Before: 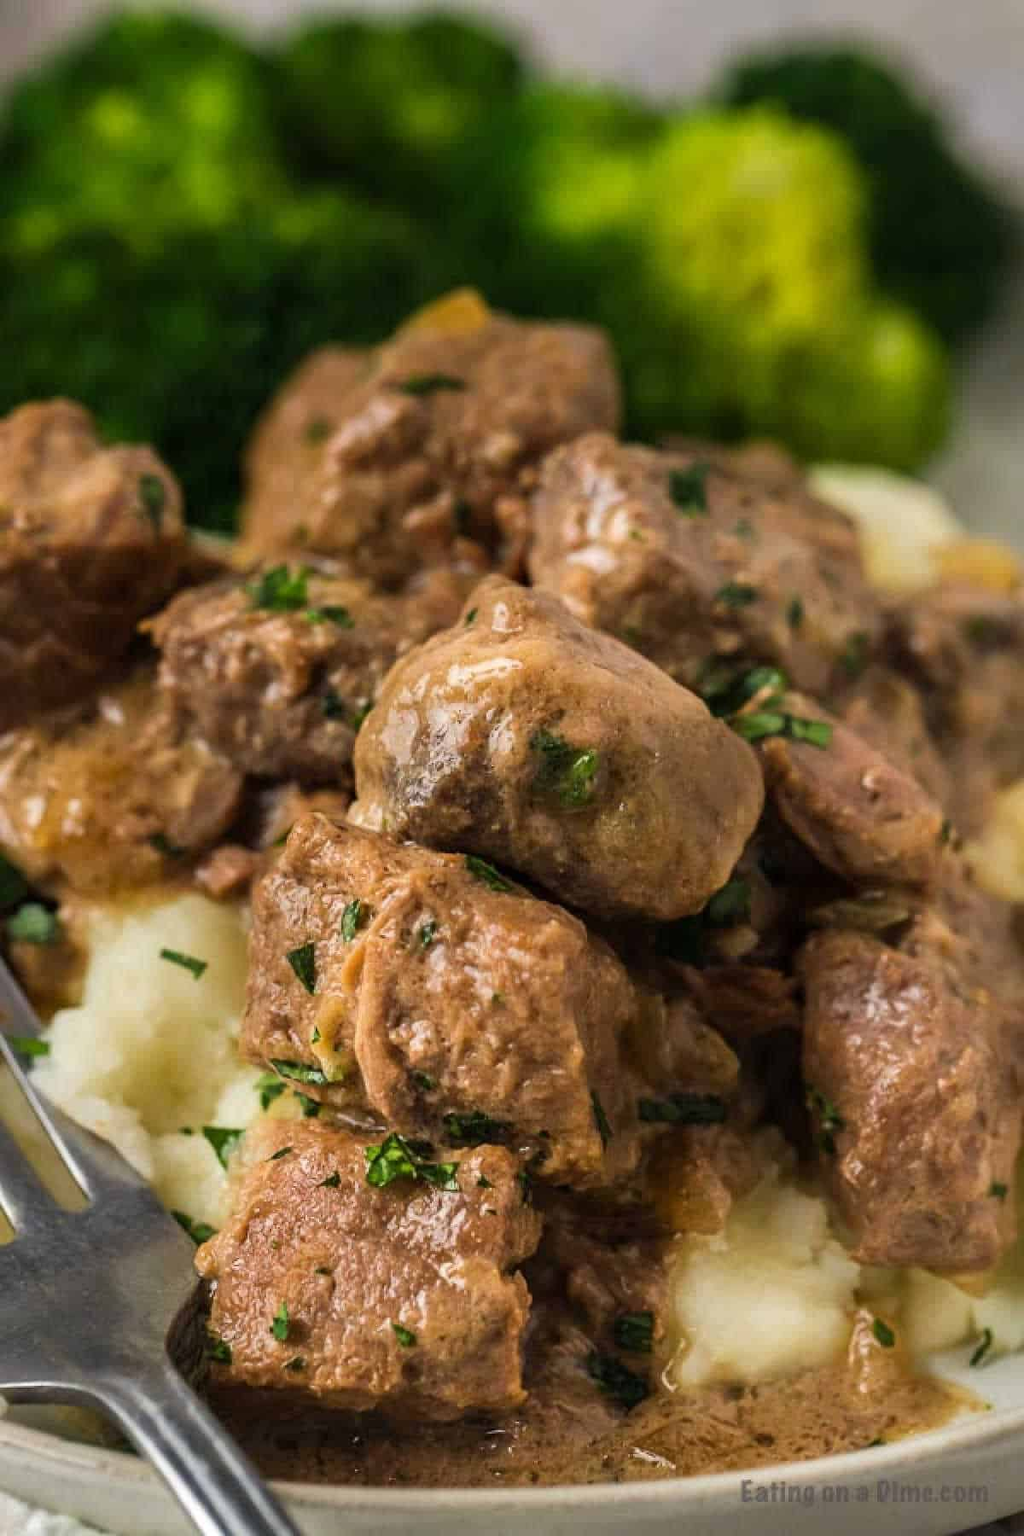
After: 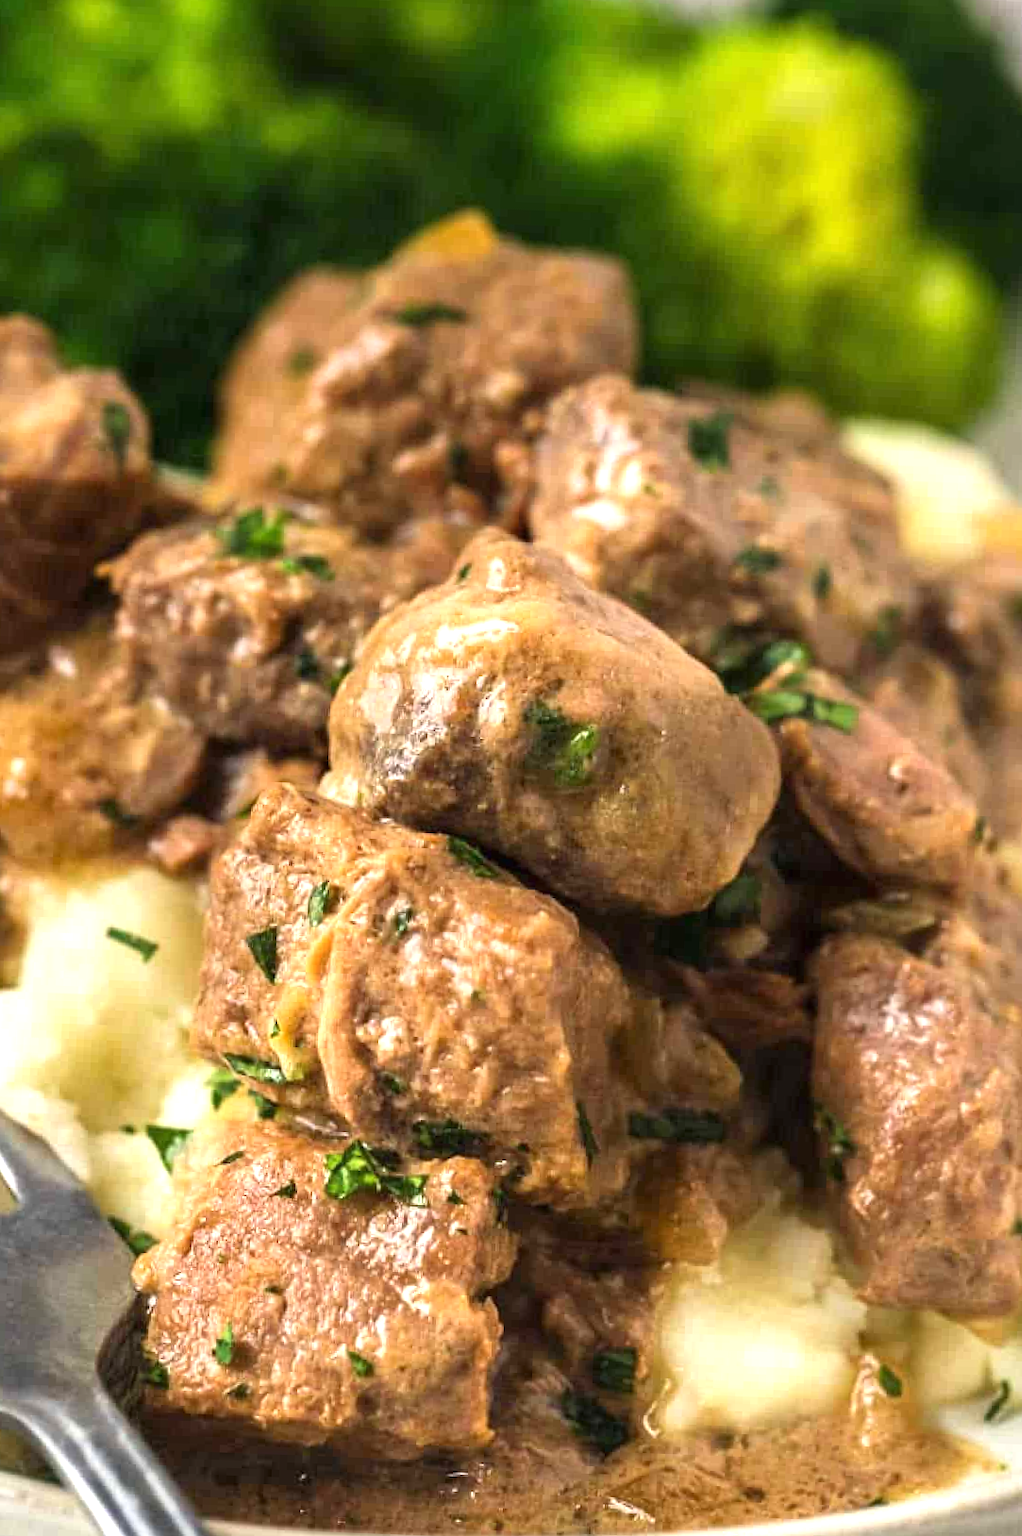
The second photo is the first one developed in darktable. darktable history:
exposure: black level correction 0, exposure 0.897 EV, compensate exposure bias true, compensate highlight preservation false
crop and rotate: angle -2.13°, left 3.146%, top 3.974%, right 1.481%, bottom 0.546%
